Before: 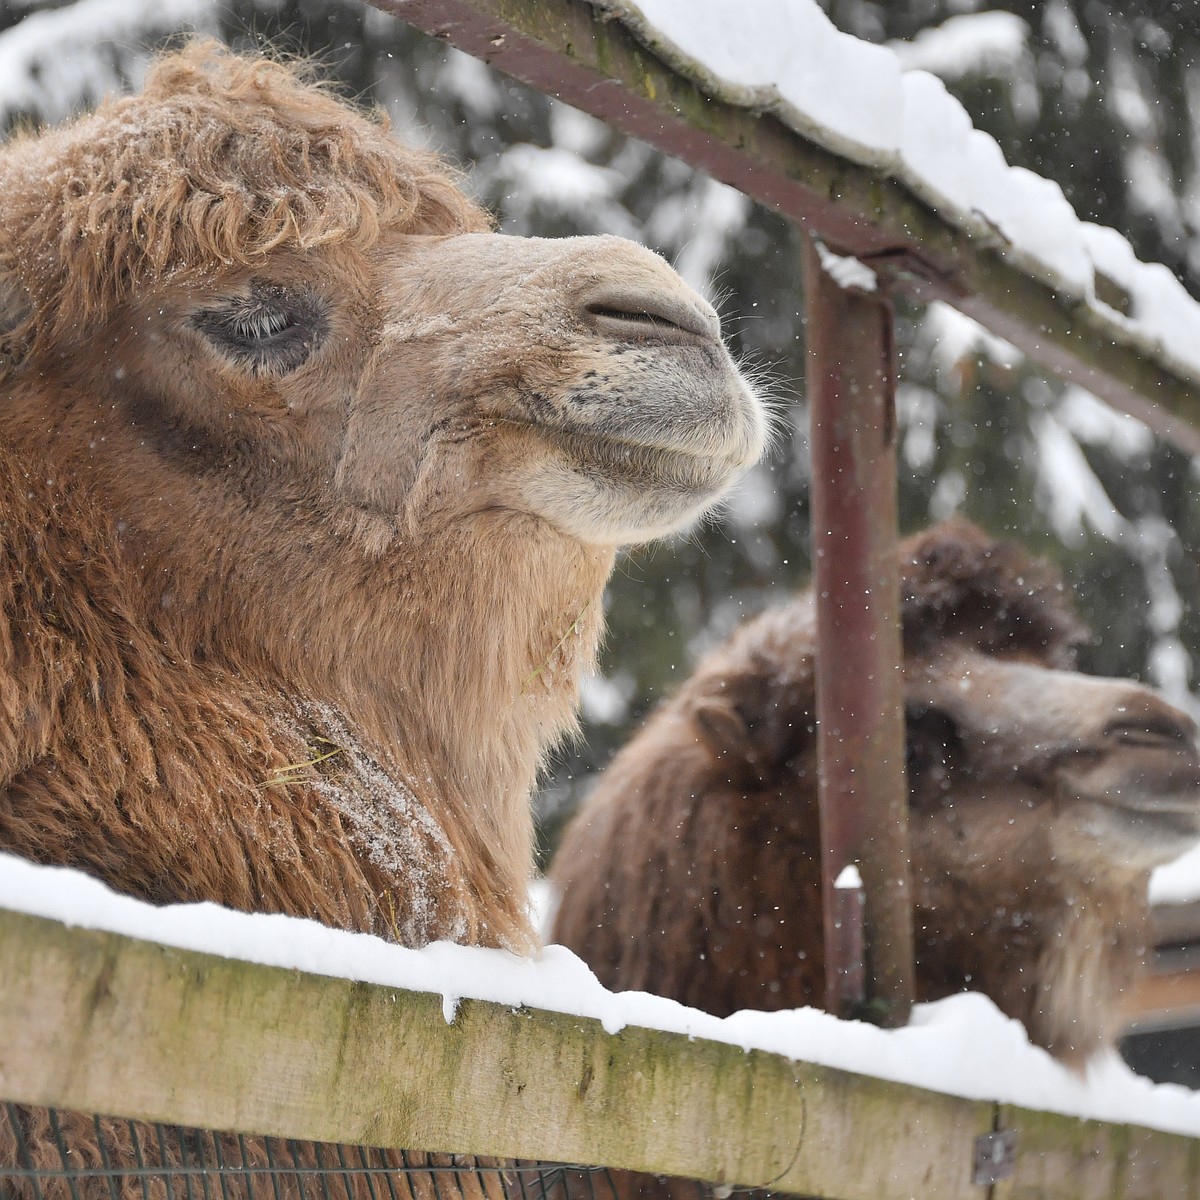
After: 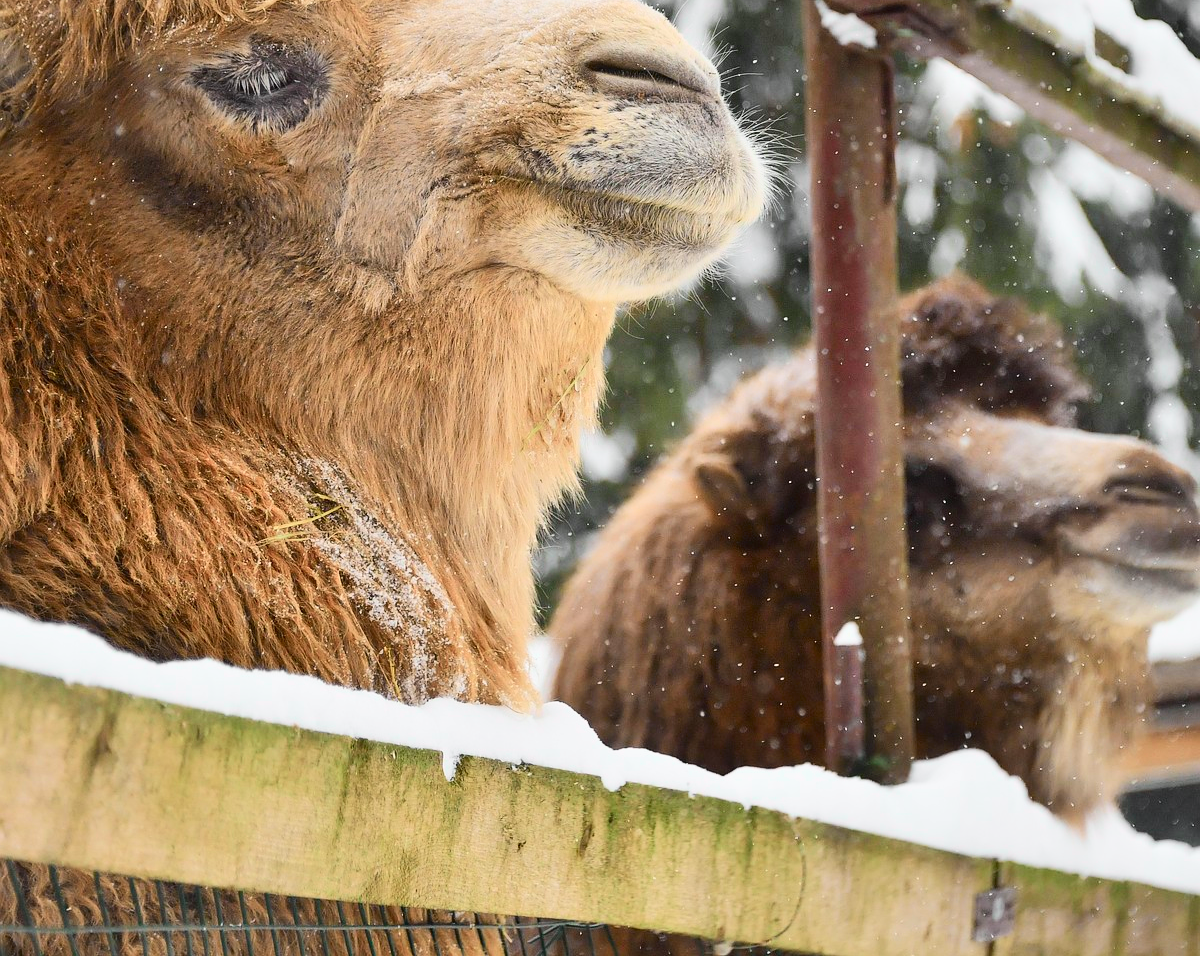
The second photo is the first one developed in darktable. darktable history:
tone curve: curves: ch0 [(0, 0.003) (0.044, 0.032) (0.12, 0.089) (0.197, 0.168) (0.281, 0.273) (0.468, 0.548) (0.588, 0.71) (0.701, 0.815) (0.86, 0.922) (1, 0.982)]; ch1 [(0, 0) (0.247, 0.215) (0.433, 0.382) (0.466, 0.426) (0.493, 0.481) (0.501, 0.5) (0.517, 0.524) (0.557, 0.582) (0.598, 0.651) (0.671, 0.735) (0.796, 0.85) (1, 1)]; ch2 [(0, 0) (0.249, 0.216) (0.357, 0.317) (0.448, 0.432) (0.478, 0.492) (0.498, 0.499) (0.517, 0.53) (0.537, 0.57) (0.569, 0.623) (0.61, 0.663) (0.706, 0.75) (0.808, 0.809) (0.991, 0.968)], color space Lab, independent channels, preserve colors none
crop and rotate: top 20.281%
